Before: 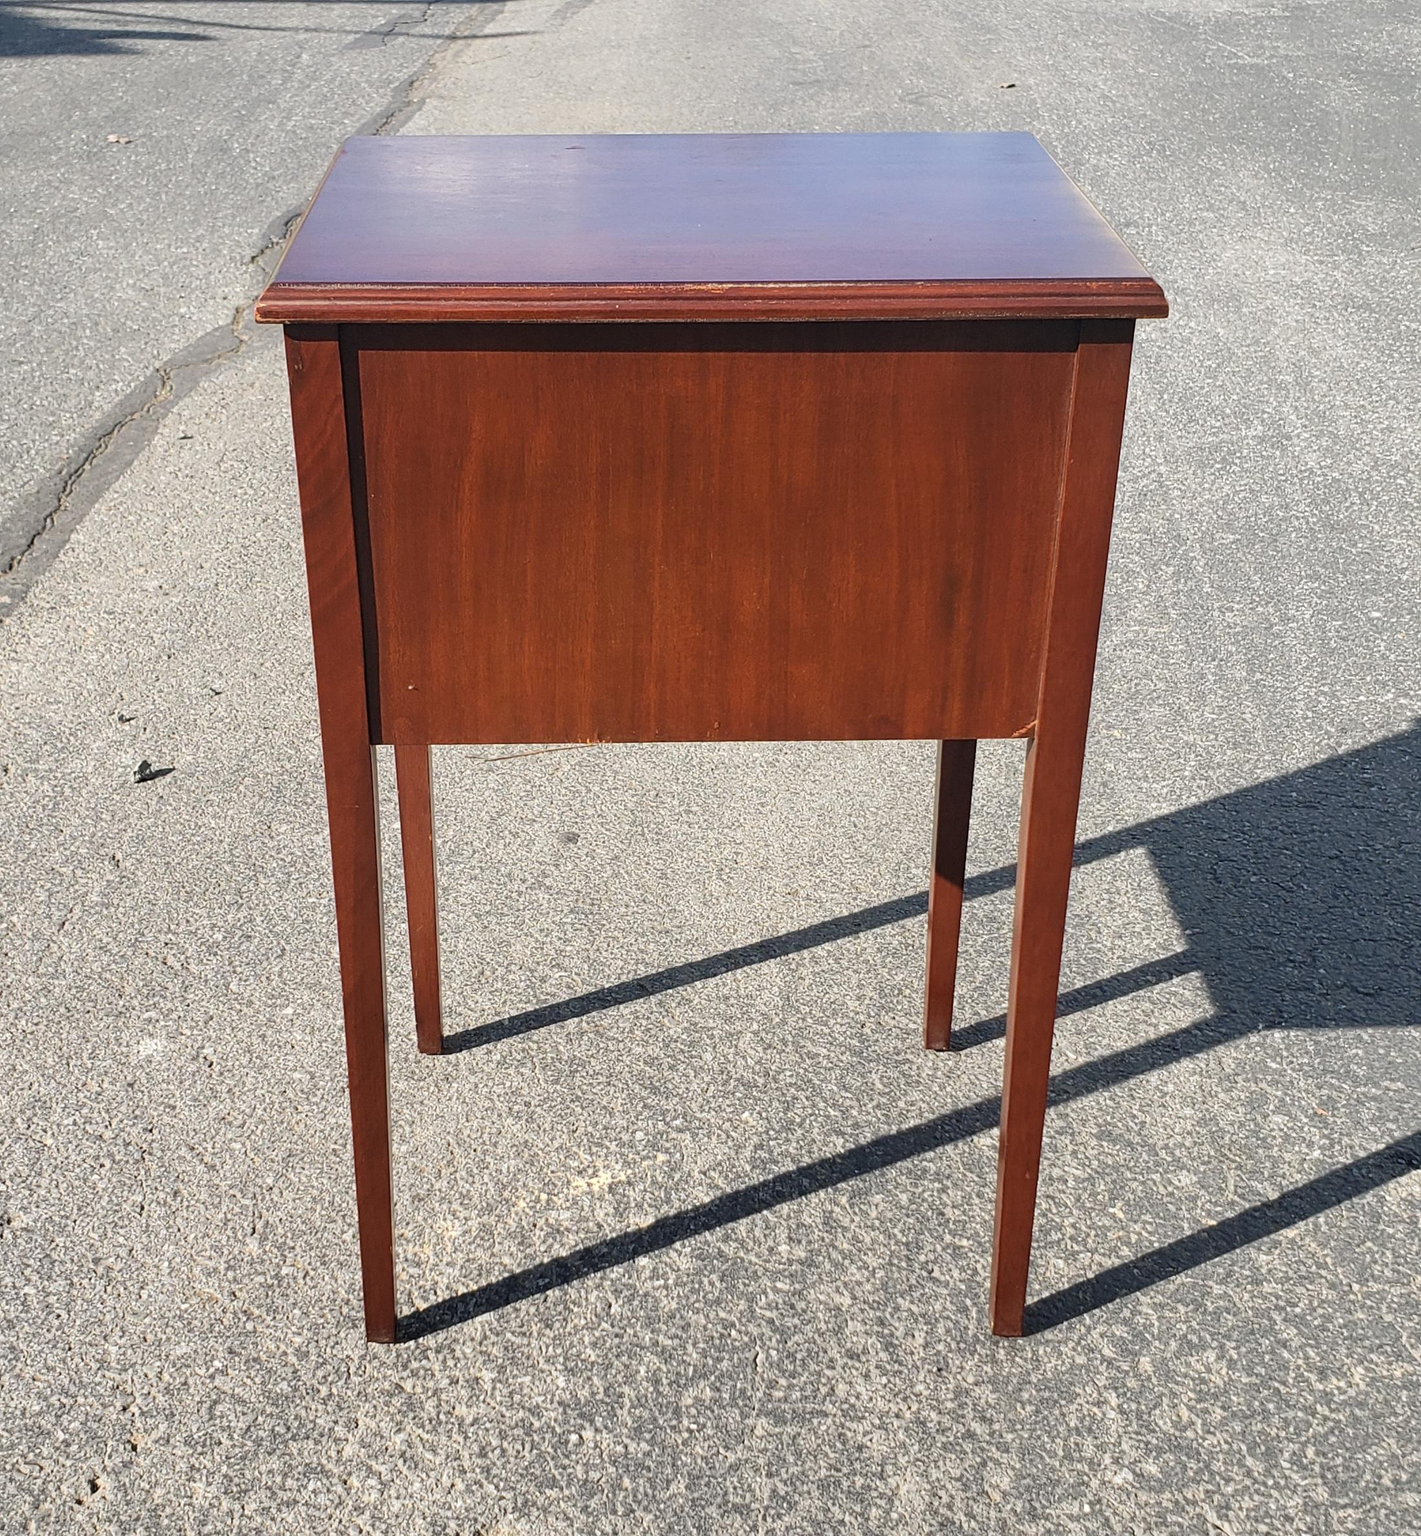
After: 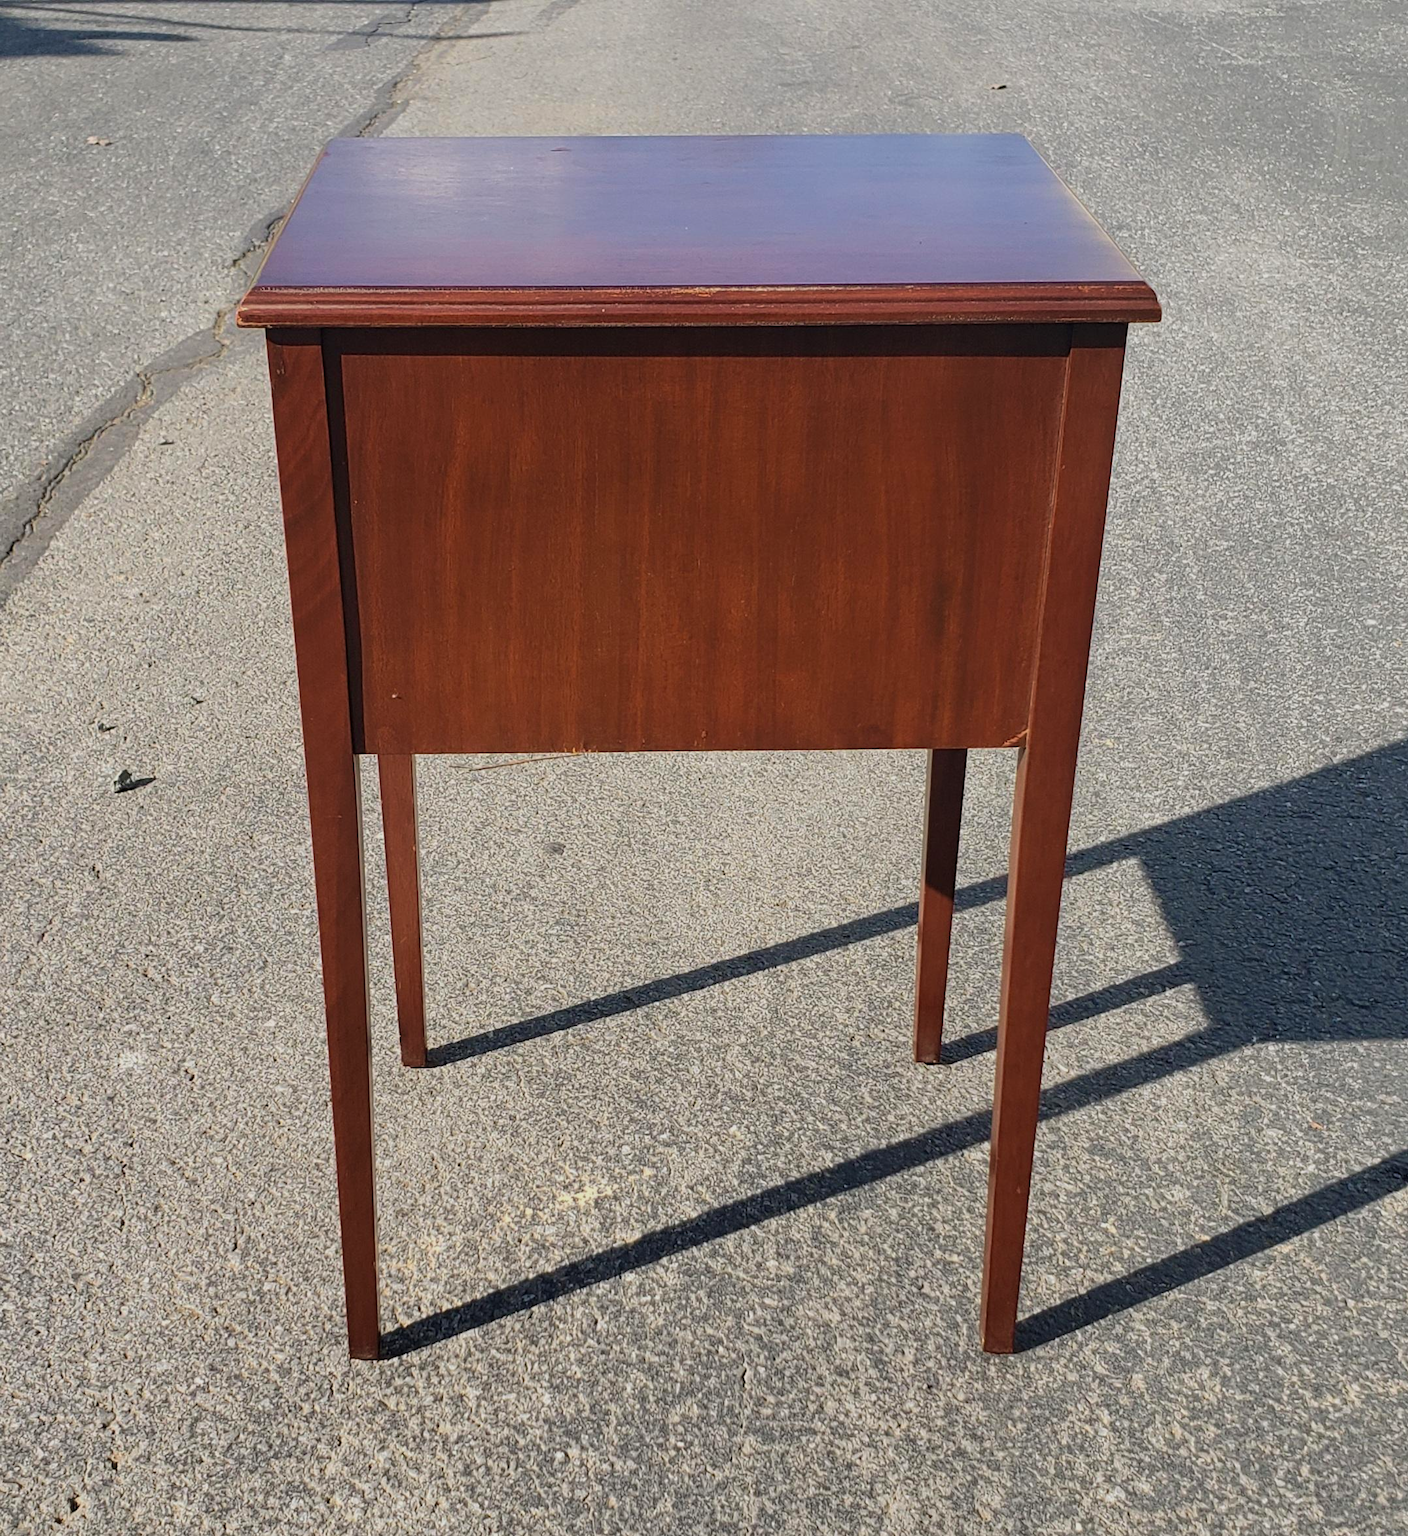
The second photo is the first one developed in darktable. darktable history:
crop and rotate: left 1.529%, right 0.523%, bottom 1.212%
exposure: exposure -0.441 EV, compensate exposure bias true, compensate highlight preservation false
velvia: on, module defaults
